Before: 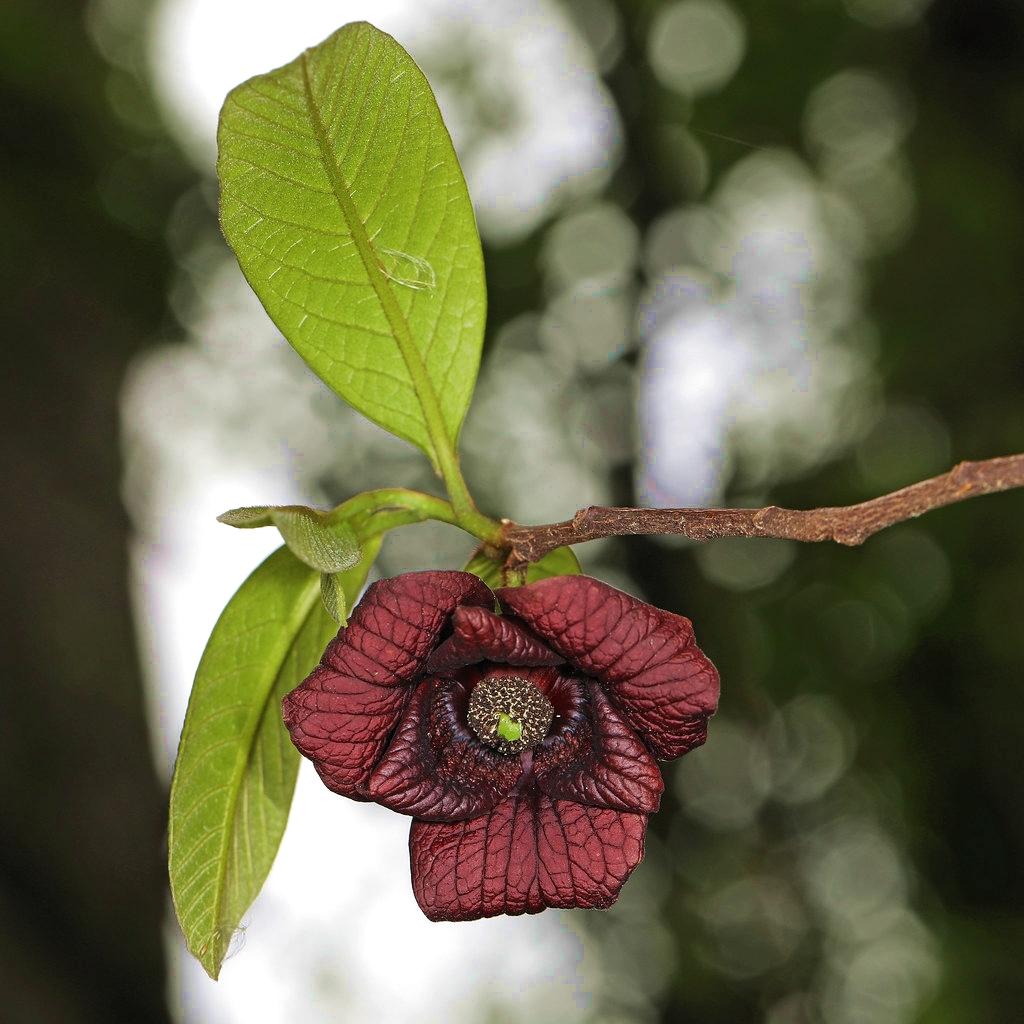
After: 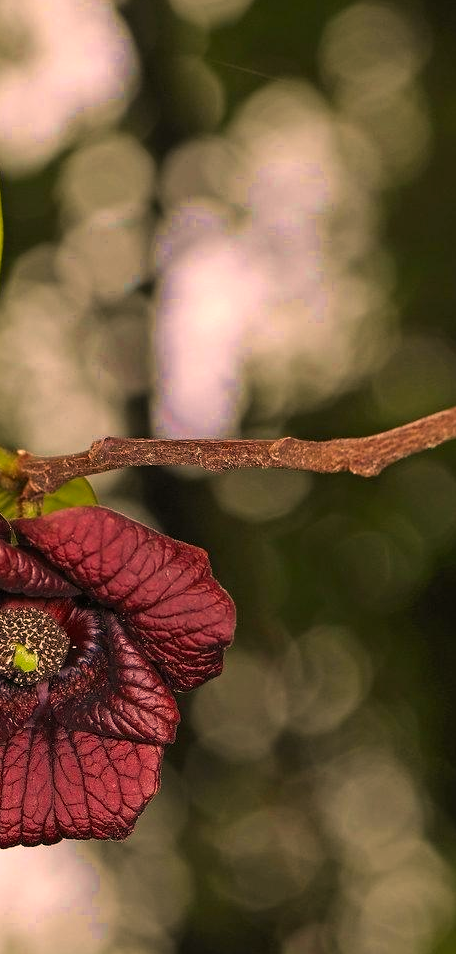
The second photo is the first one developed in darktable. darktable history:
crop: left 47.322%, top 6.786%, right 8.066%
color correction: highlights a* 20.73, highlights b* 19.78
